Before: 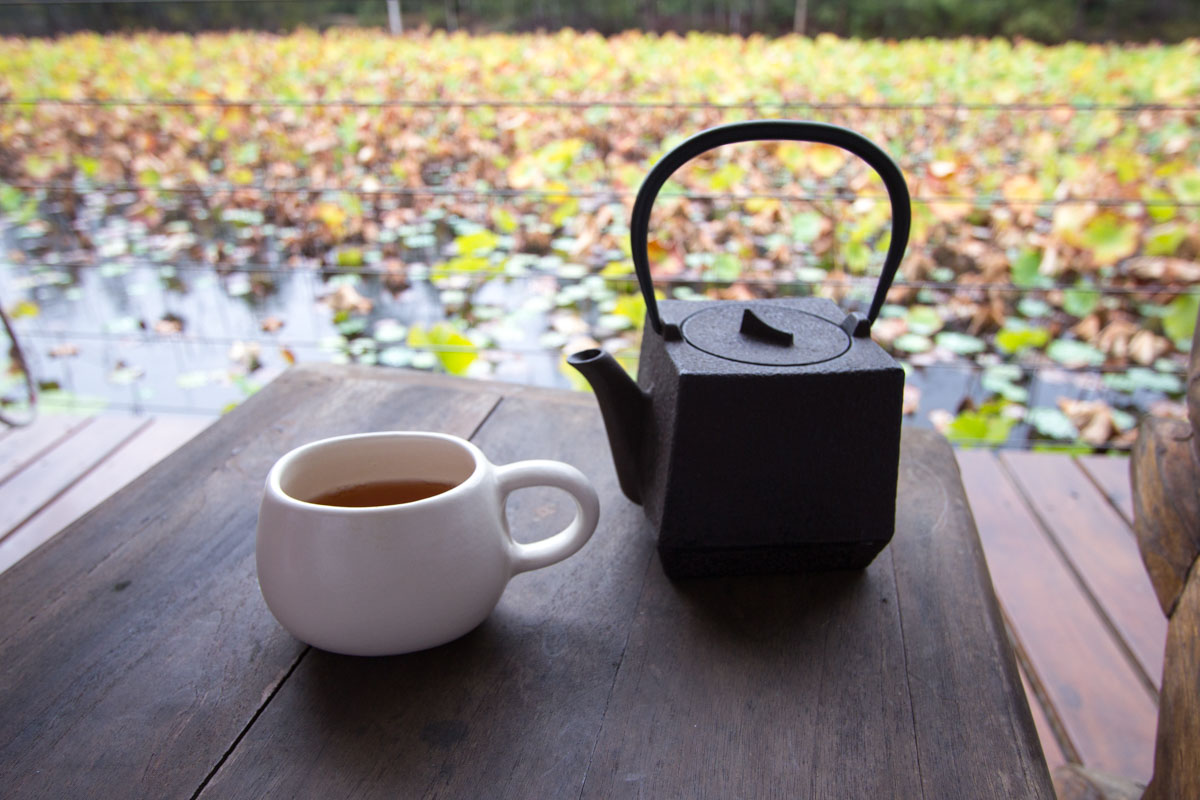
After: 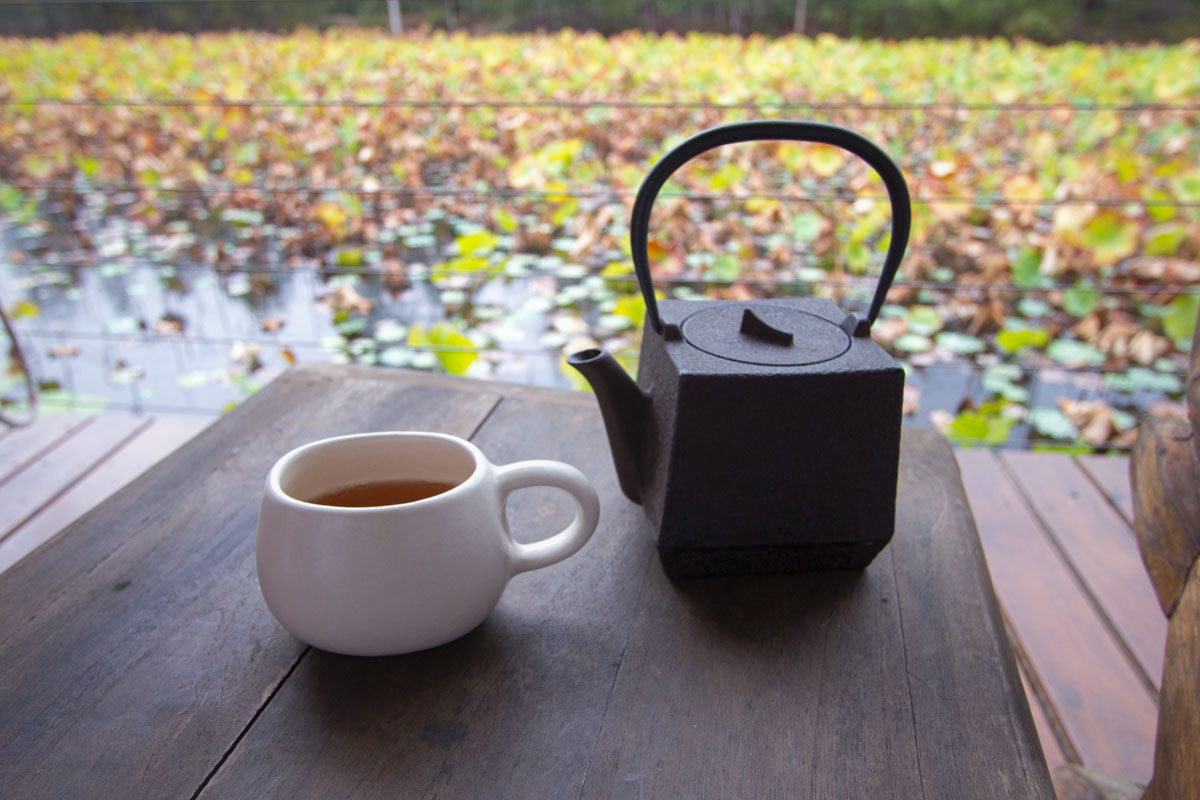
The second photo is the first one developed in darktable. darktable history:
contrast equalizer: octaves 7, y [[0.5, 0.5, 0.472, 0.5, 0.5, 0.5], [0.5 ×6], [0.5 ×6], [0 ×6], [0 ×6]]
shadows and highlights: highlights color adjustment 49.26%
